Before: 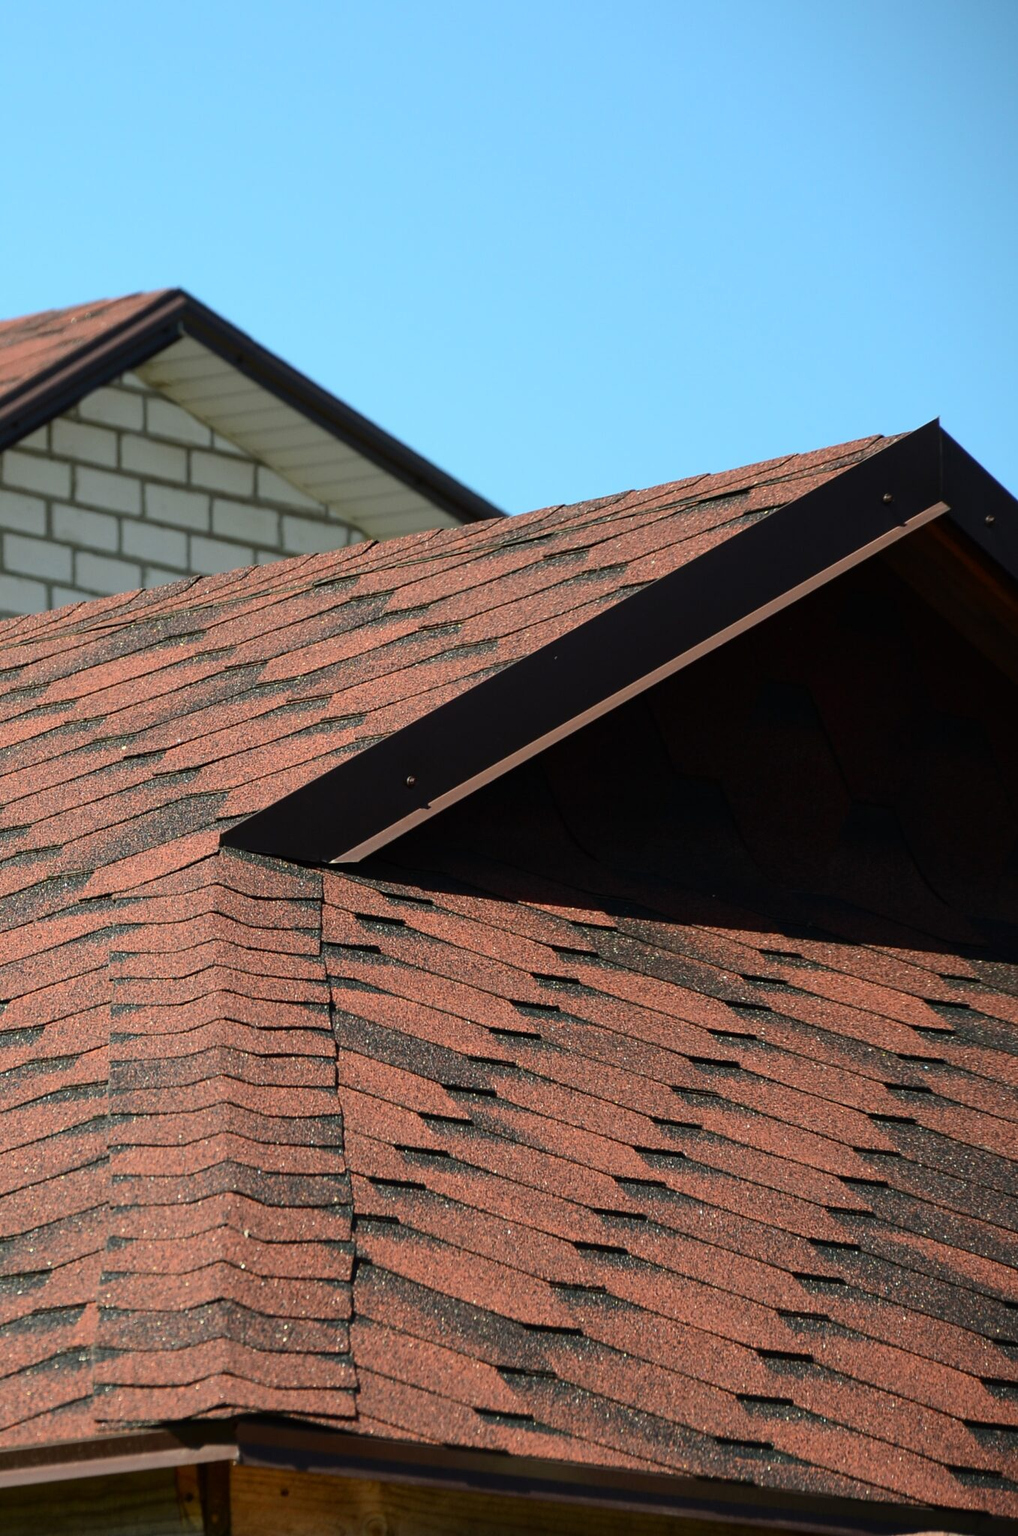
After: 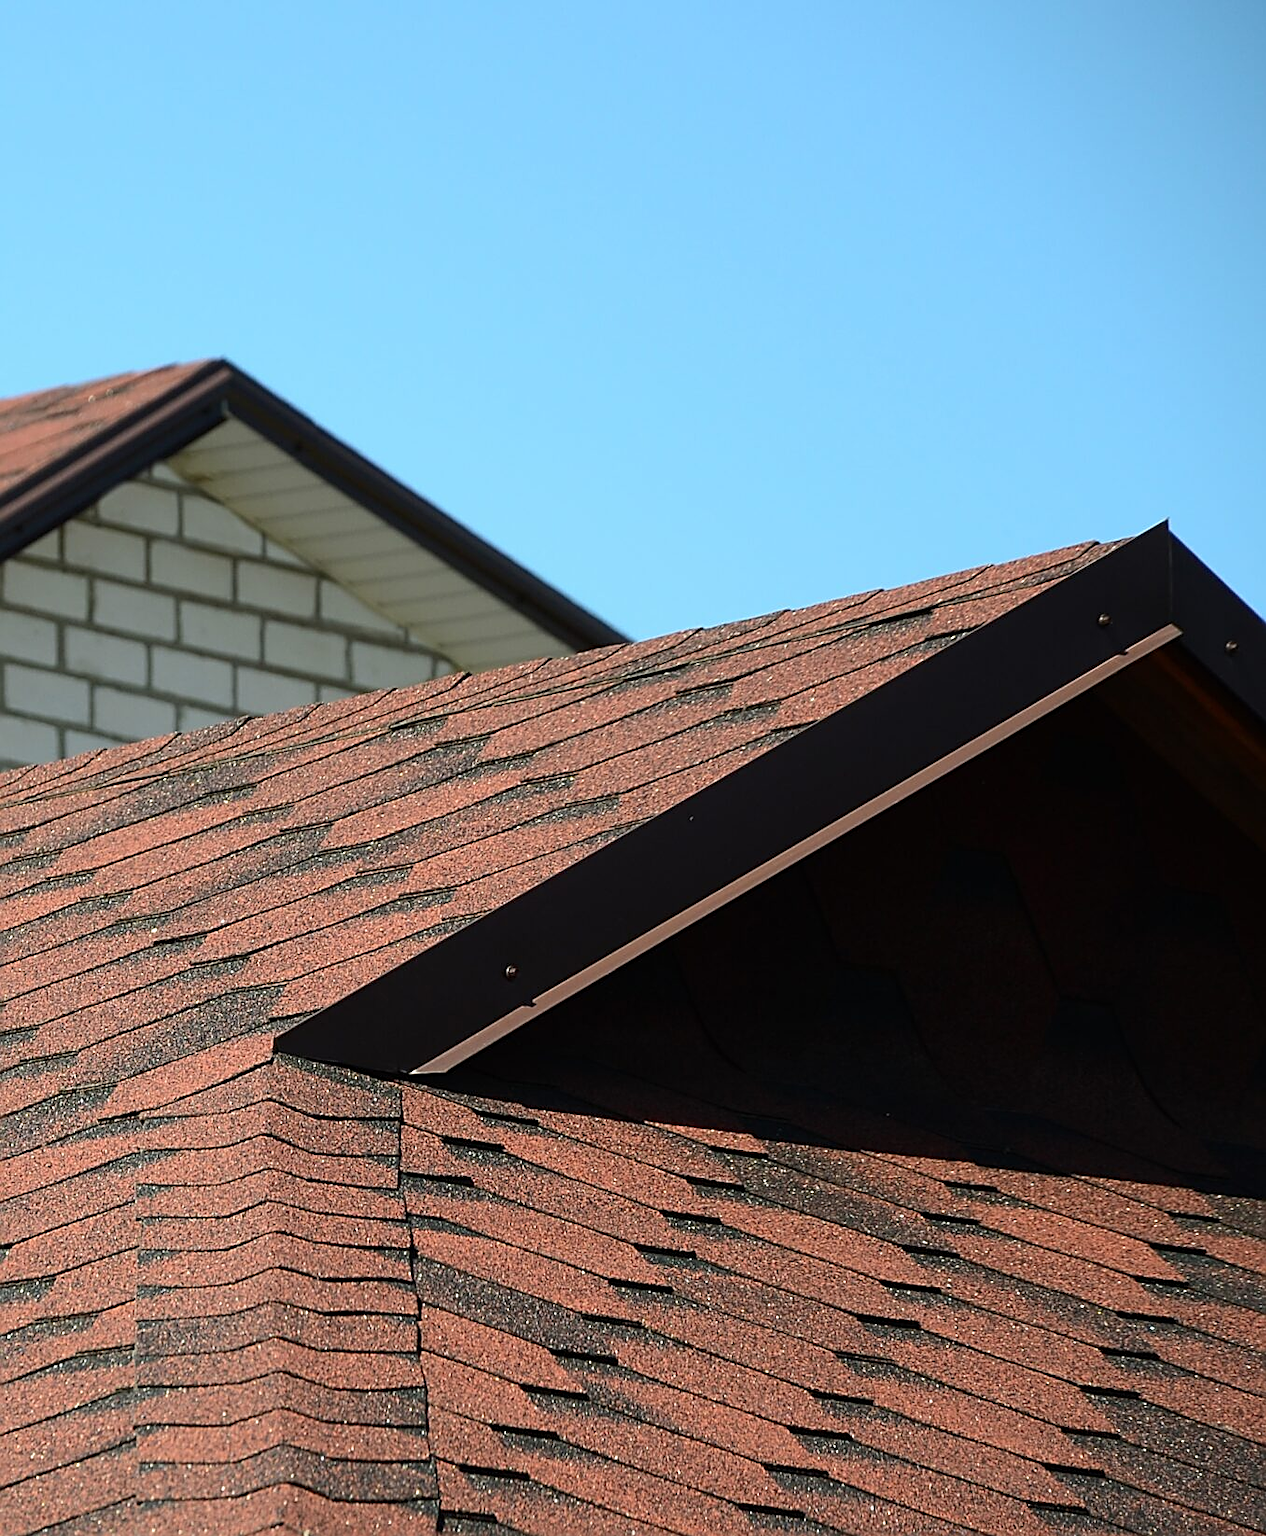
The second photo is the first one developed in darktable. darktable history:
sharpen: amount 0.749
crop: bottom 19.624%
